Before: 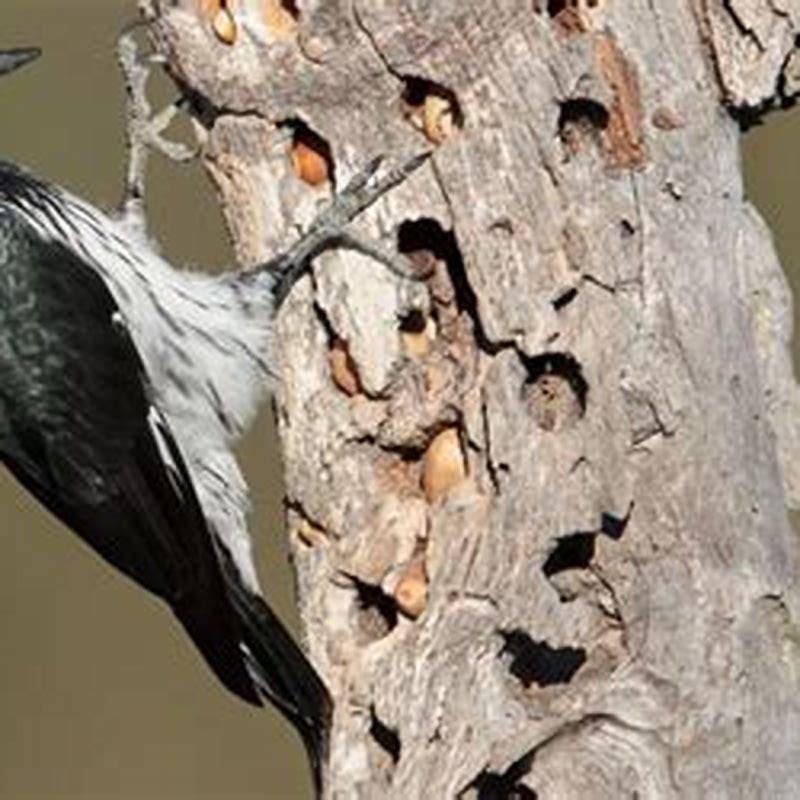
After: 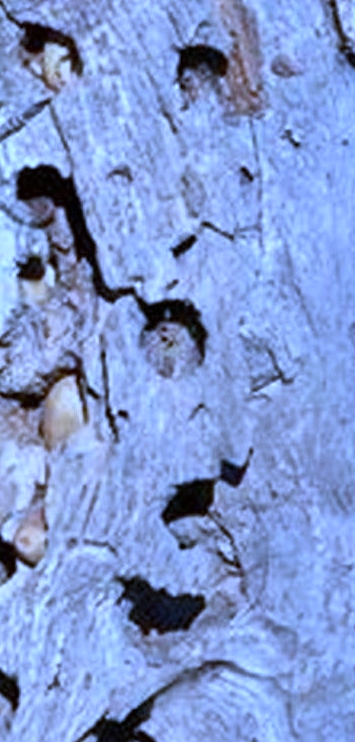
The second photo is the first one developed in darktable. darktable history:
crop: left 47.628%, top 6.643%, right 7.874%
white balance: red 0.766, blue 1.537
shadows and highlights: shadows 35, highlights -35, soften with gaussian
